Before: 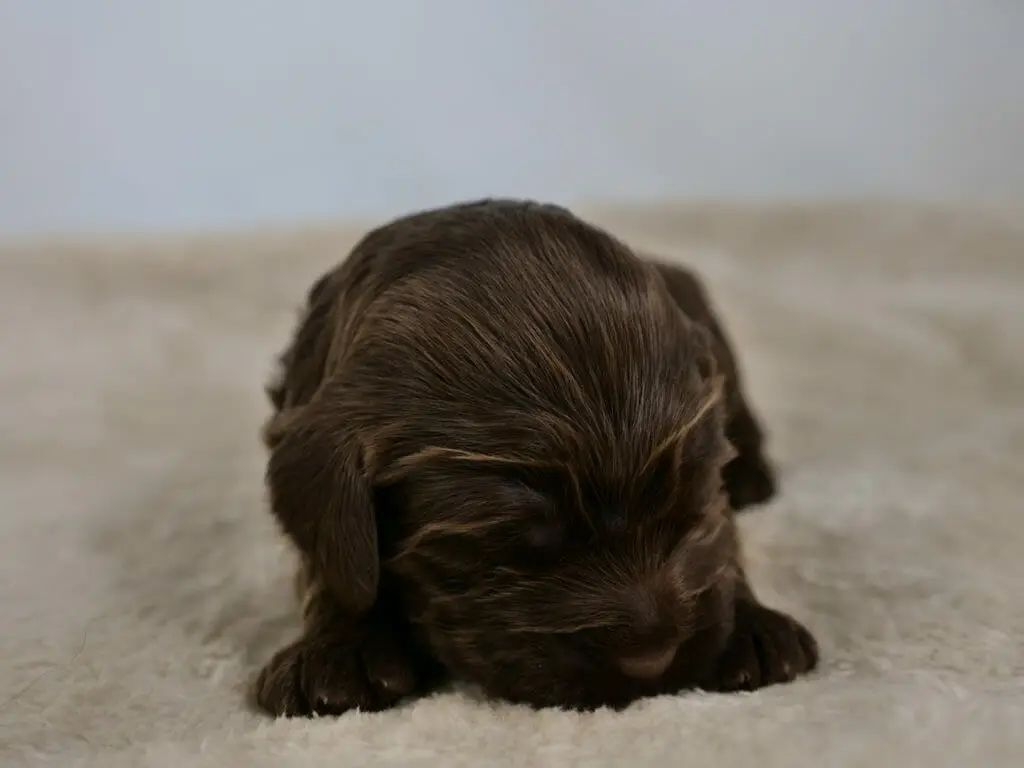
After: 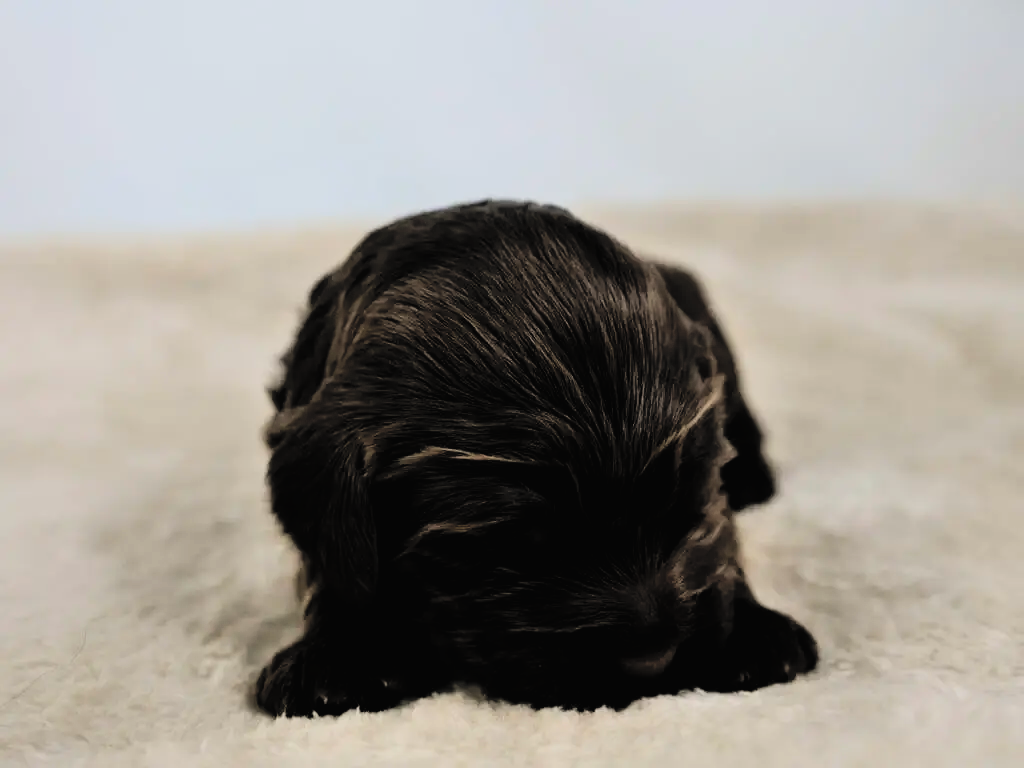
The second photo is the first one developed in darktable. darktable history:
contrast brightness saturation: contrast 0.1, brightness 0.3, saturation 0.14
filmic rgb: black relative exposure -5 EV, white relative exposure 3.5 EV, hardness 3.19, contrast 1.5, highlights saturation mix -50%
